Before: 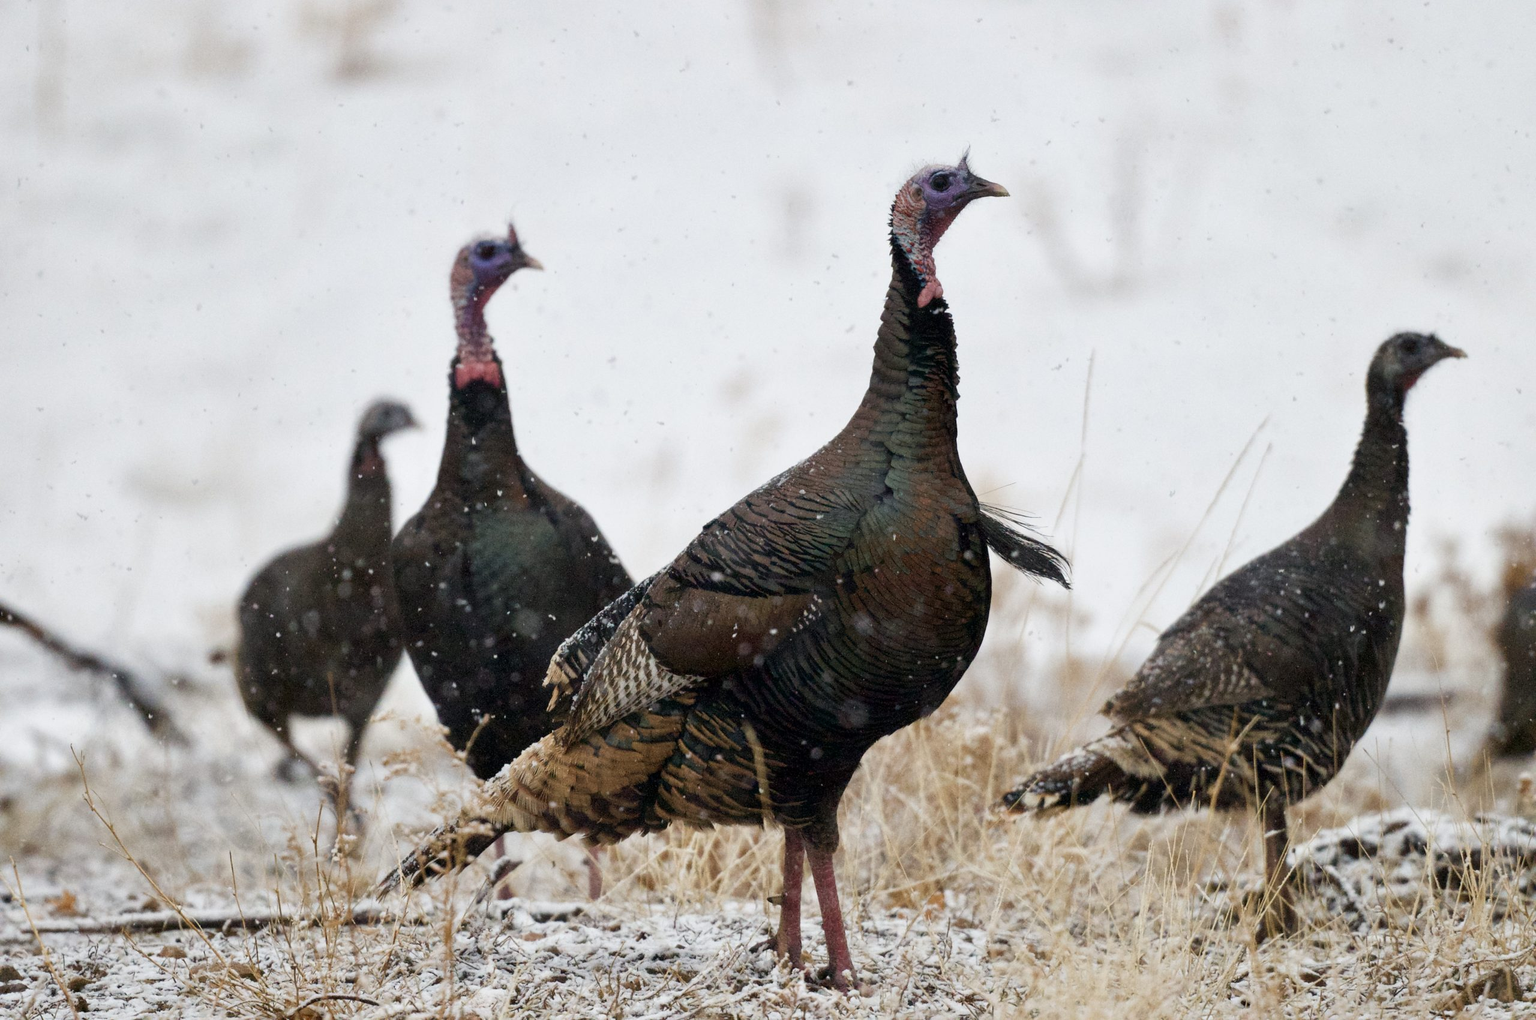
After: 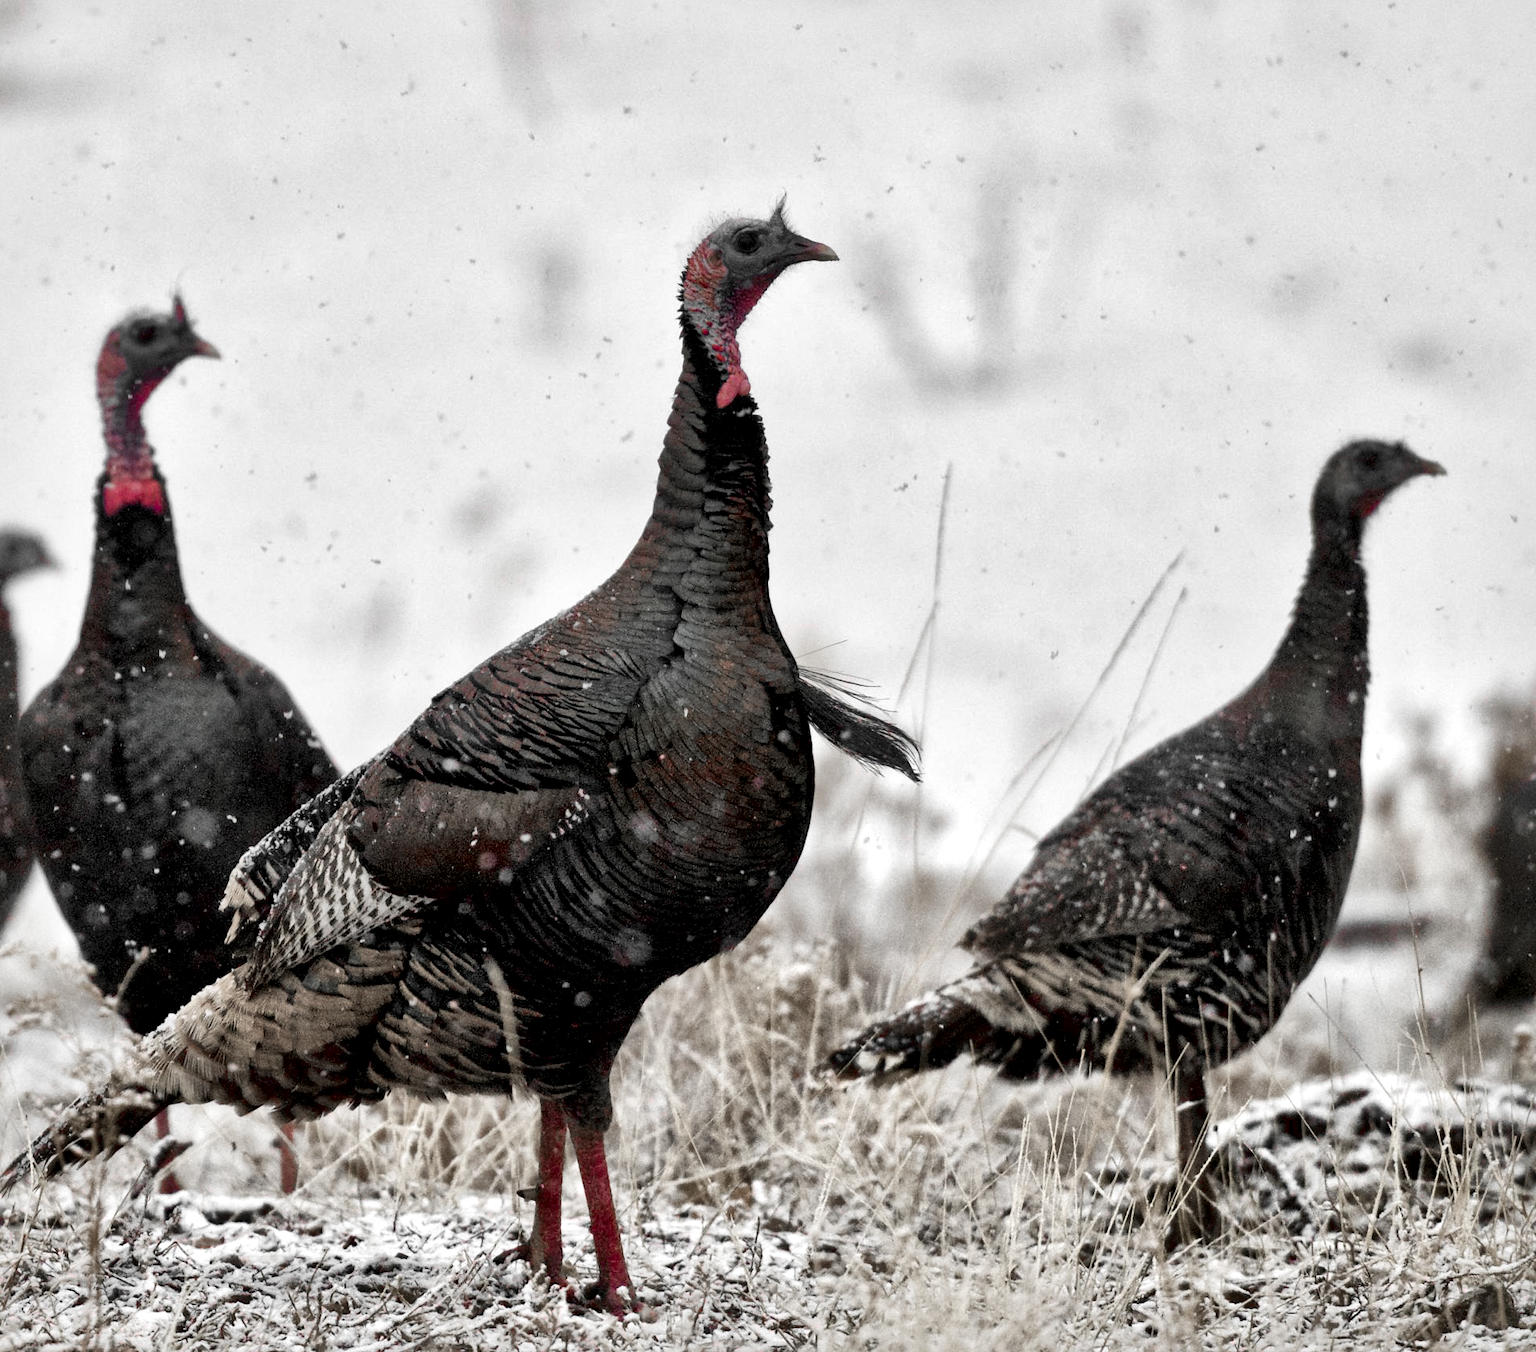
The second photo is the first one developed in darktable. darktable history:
local contrast: mode bilateral grid, contrast 44, coarseness 69, detail 214%, midtone range 0.2
crop and rotate: left 24.6%
color zones: curves: ch1 [(0, 0.831) (0.08, 0.771) (0.157, 0.268) (0.241, 0.207) (0.562, -0.005) (0.714, -0.013) (0.876, 0.01) (1, 0.831)]
